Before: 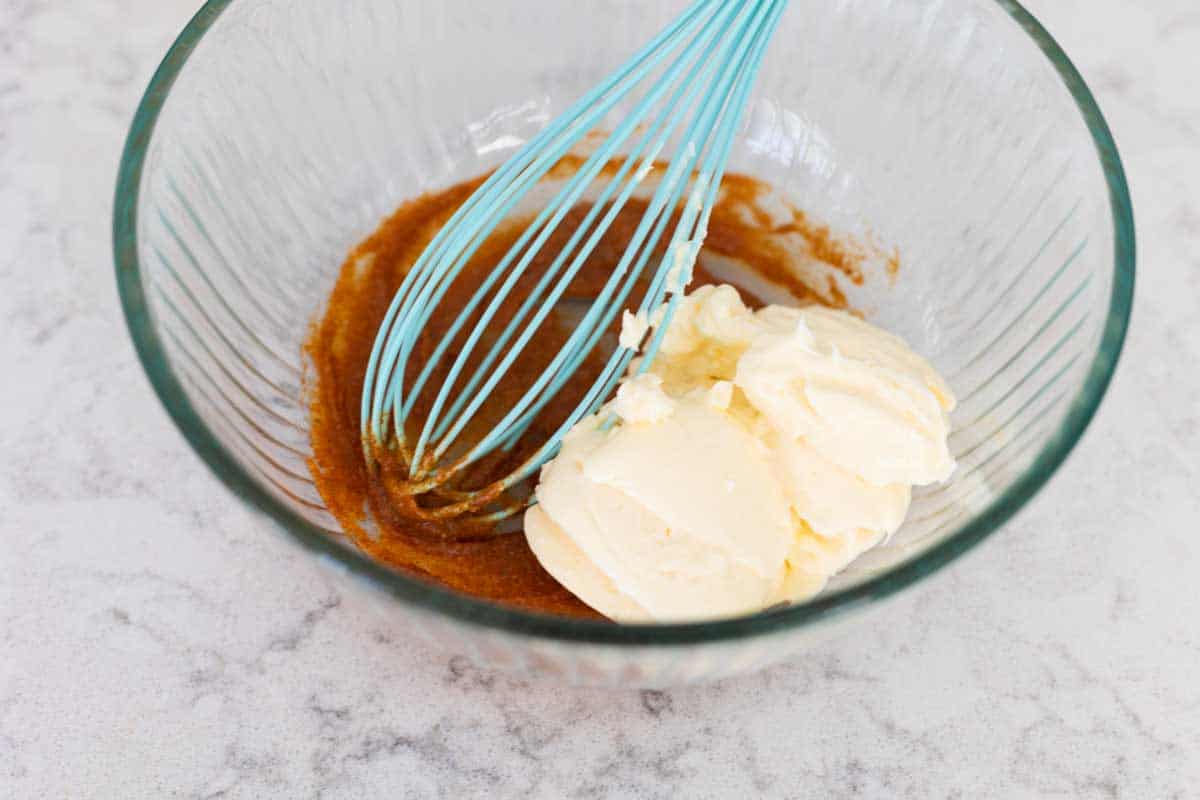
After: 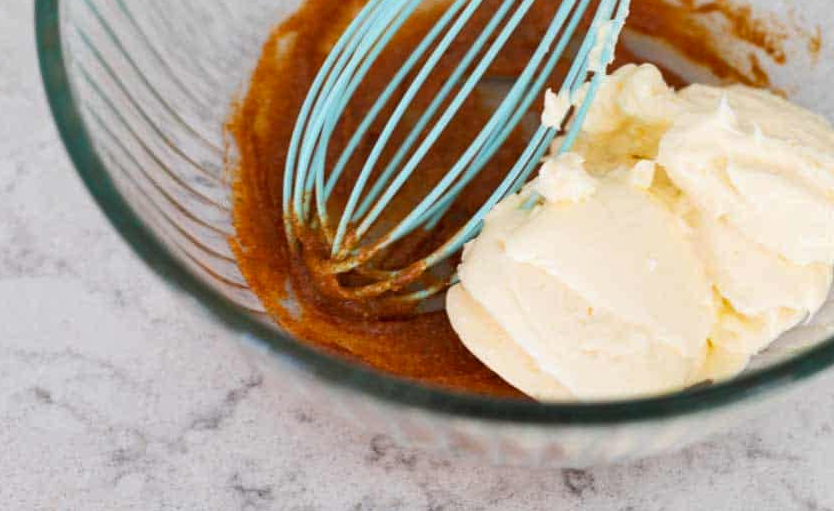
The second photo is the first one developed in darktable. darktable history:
shadows and highlights: shadows 49.29, highlights -40.86, shadows color adjustment 98.01%, highlights color adjustment 58.23%, soften with gaussian
crop: left 6.537%, top 27.729%, right 23.946%, bottom 8.382%
